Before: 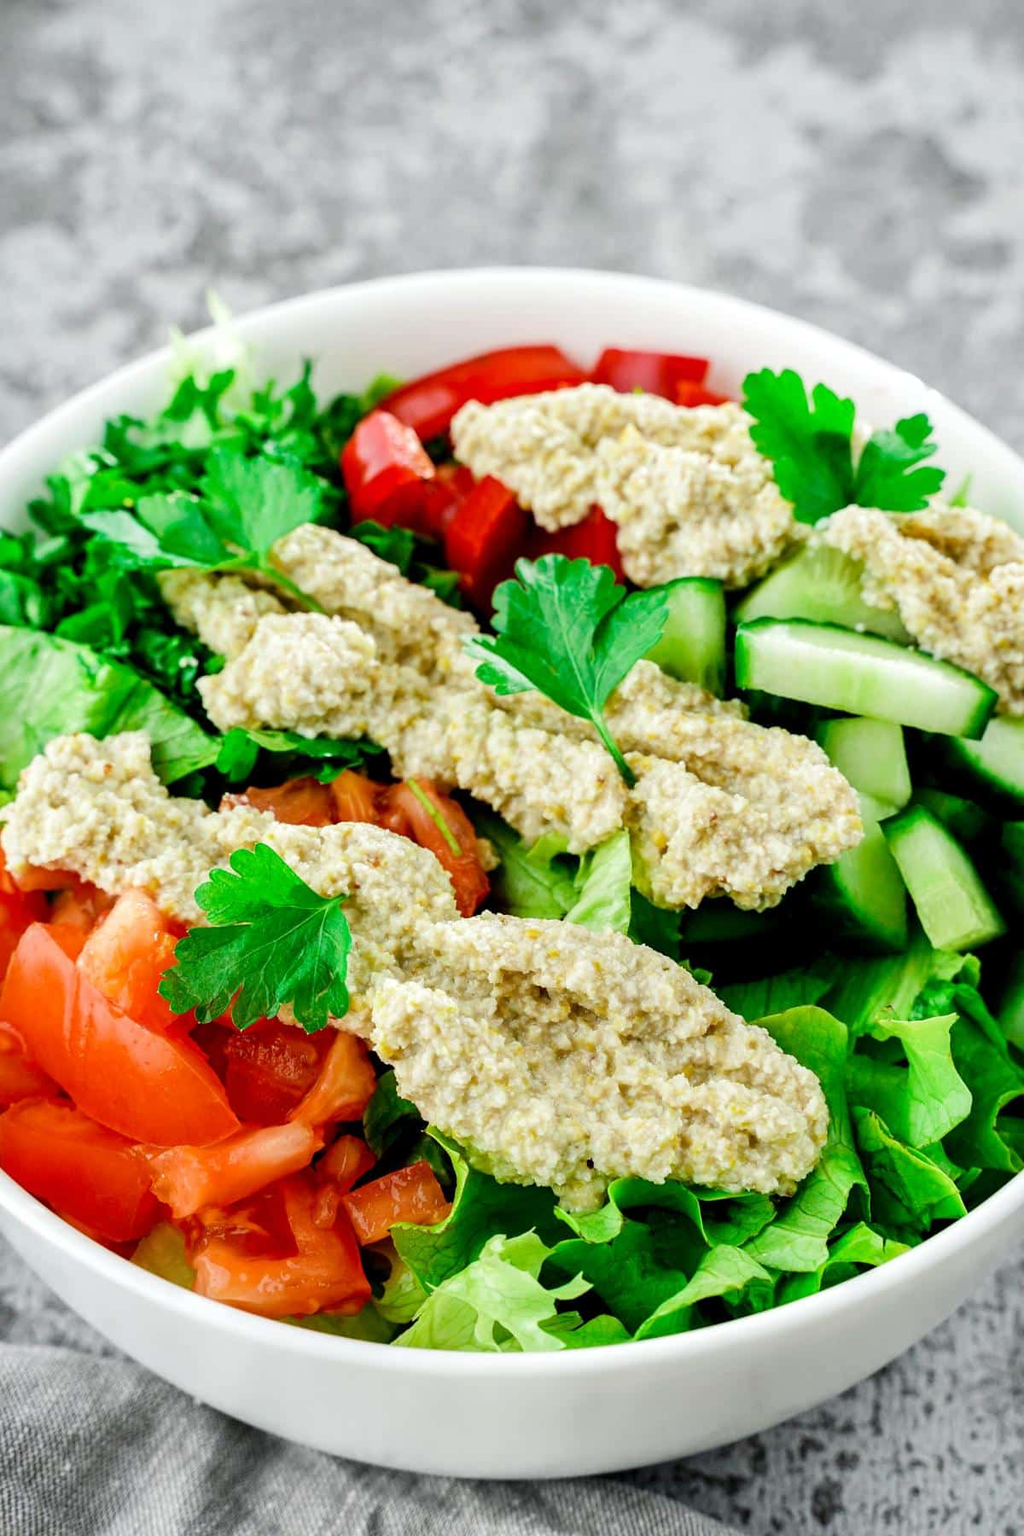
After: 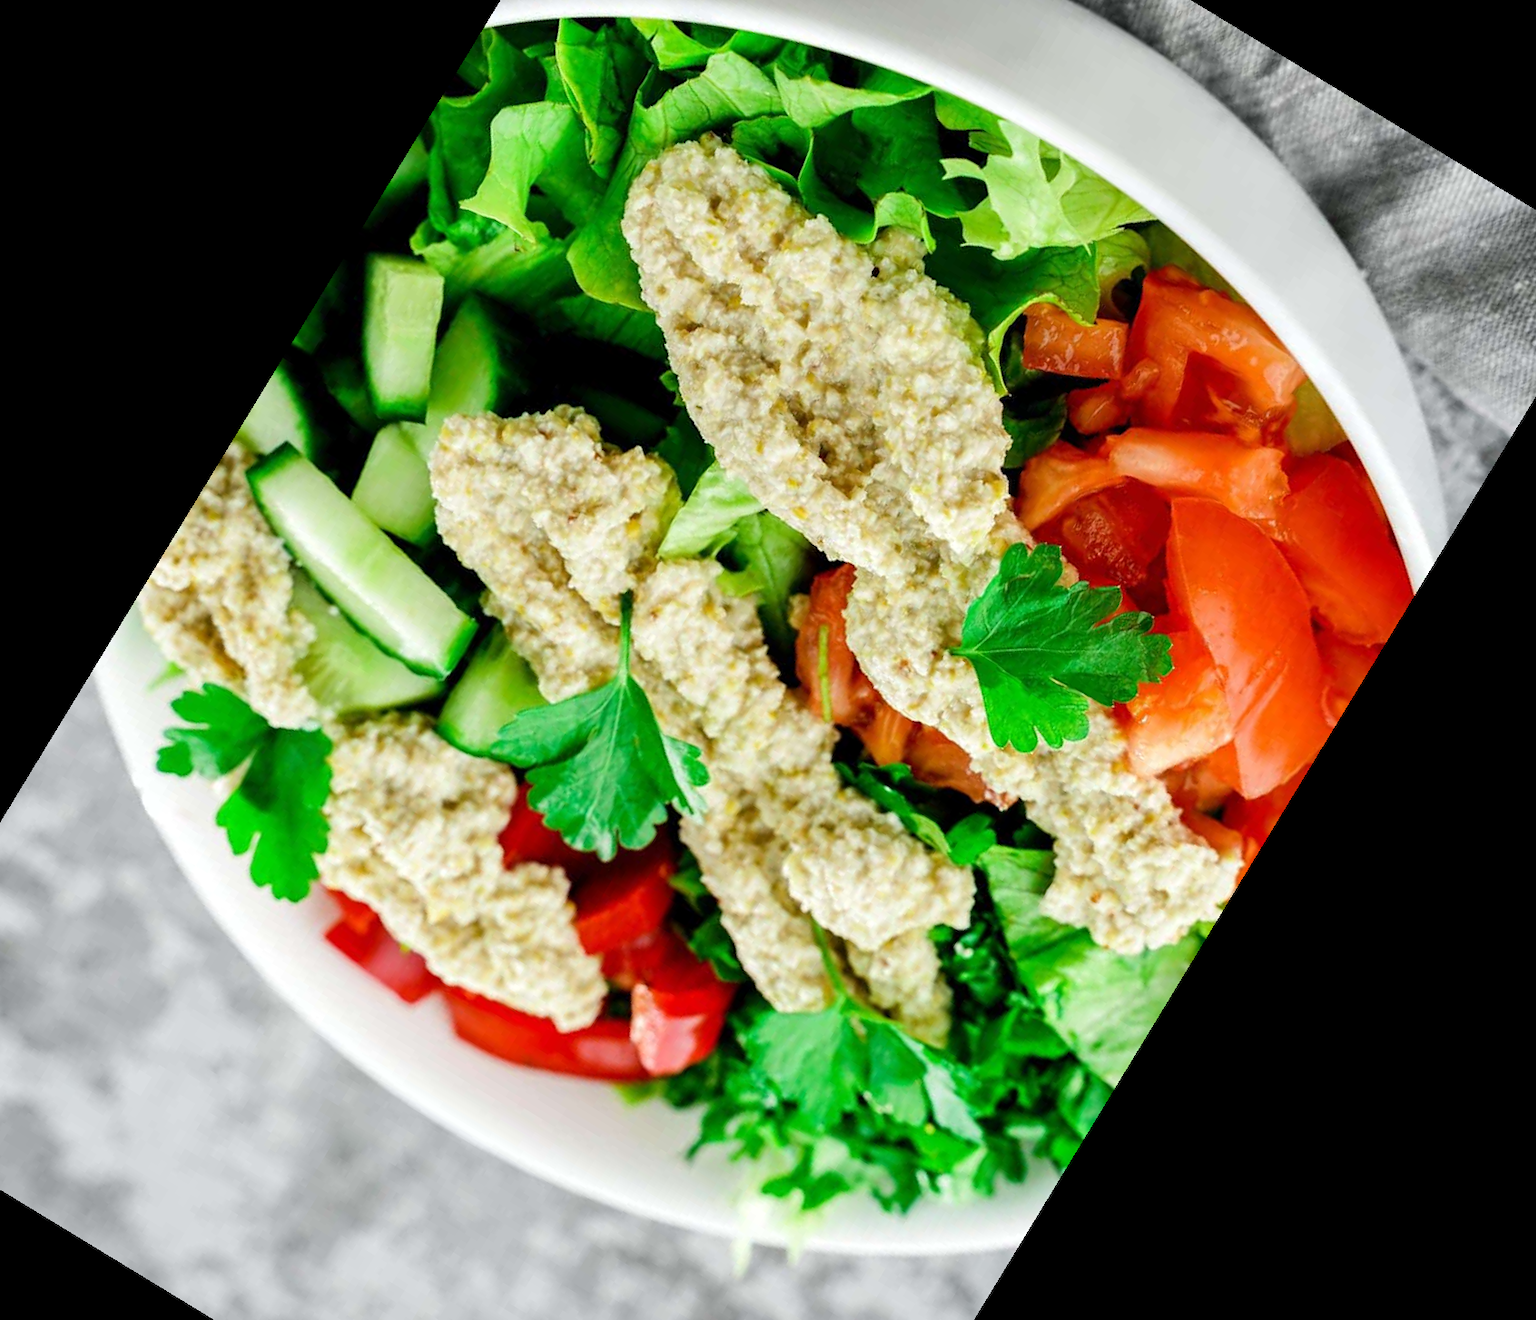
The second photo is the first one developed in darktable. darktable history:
rotate and perspective: crop left 0, crop top 0
crop and rotate: angle 148.68°, left 9.111%, top 15.603%, right 4.588%, bottom 17.041%
